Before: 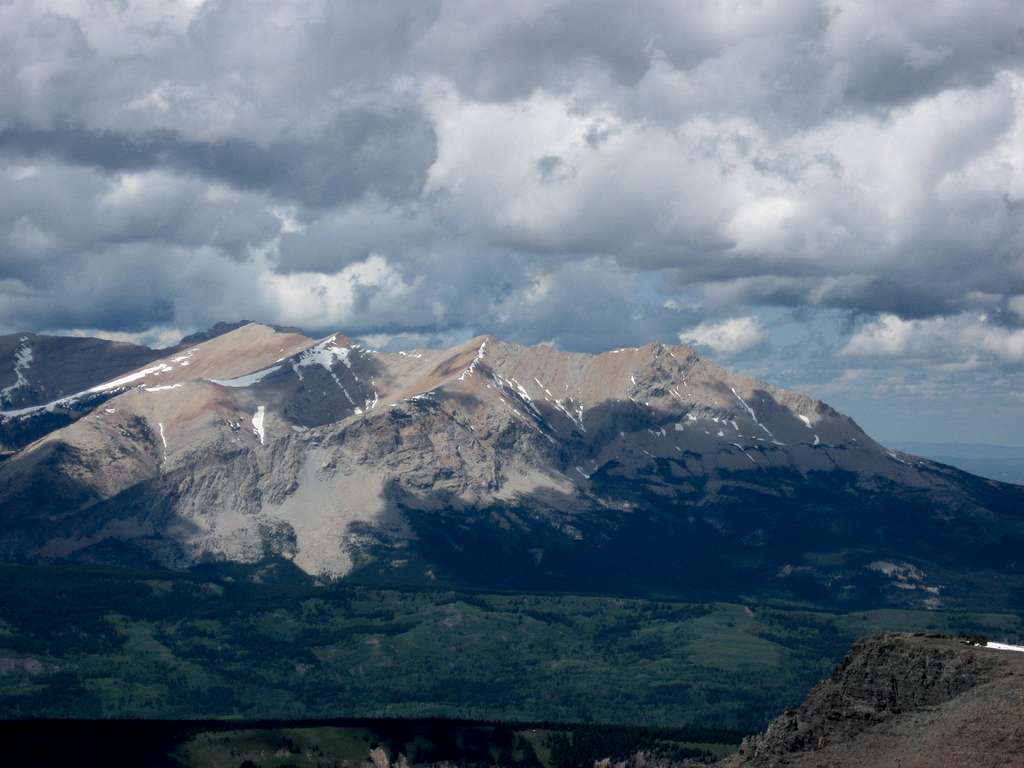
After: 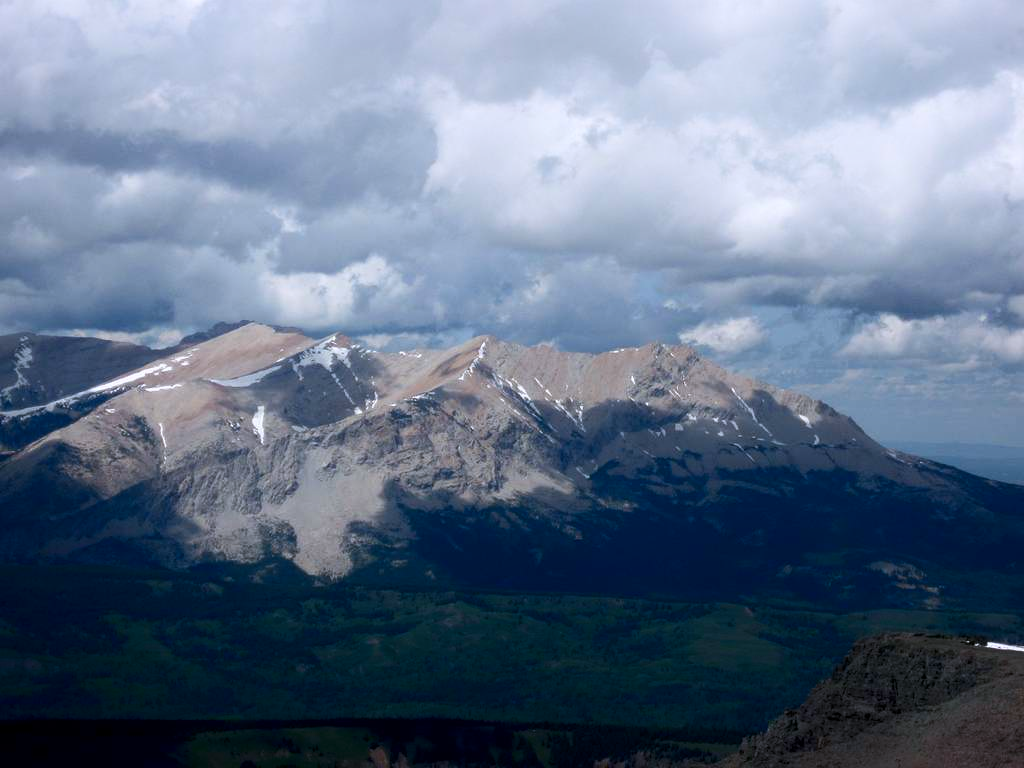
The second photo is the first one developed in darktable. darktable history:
color calibration: illuminant as shot in camera, x 0.358, y 0.373, temperature 4628.91 K
shadows and highlights: shadows -55.6, highlights 84.54, soften with gaussian
